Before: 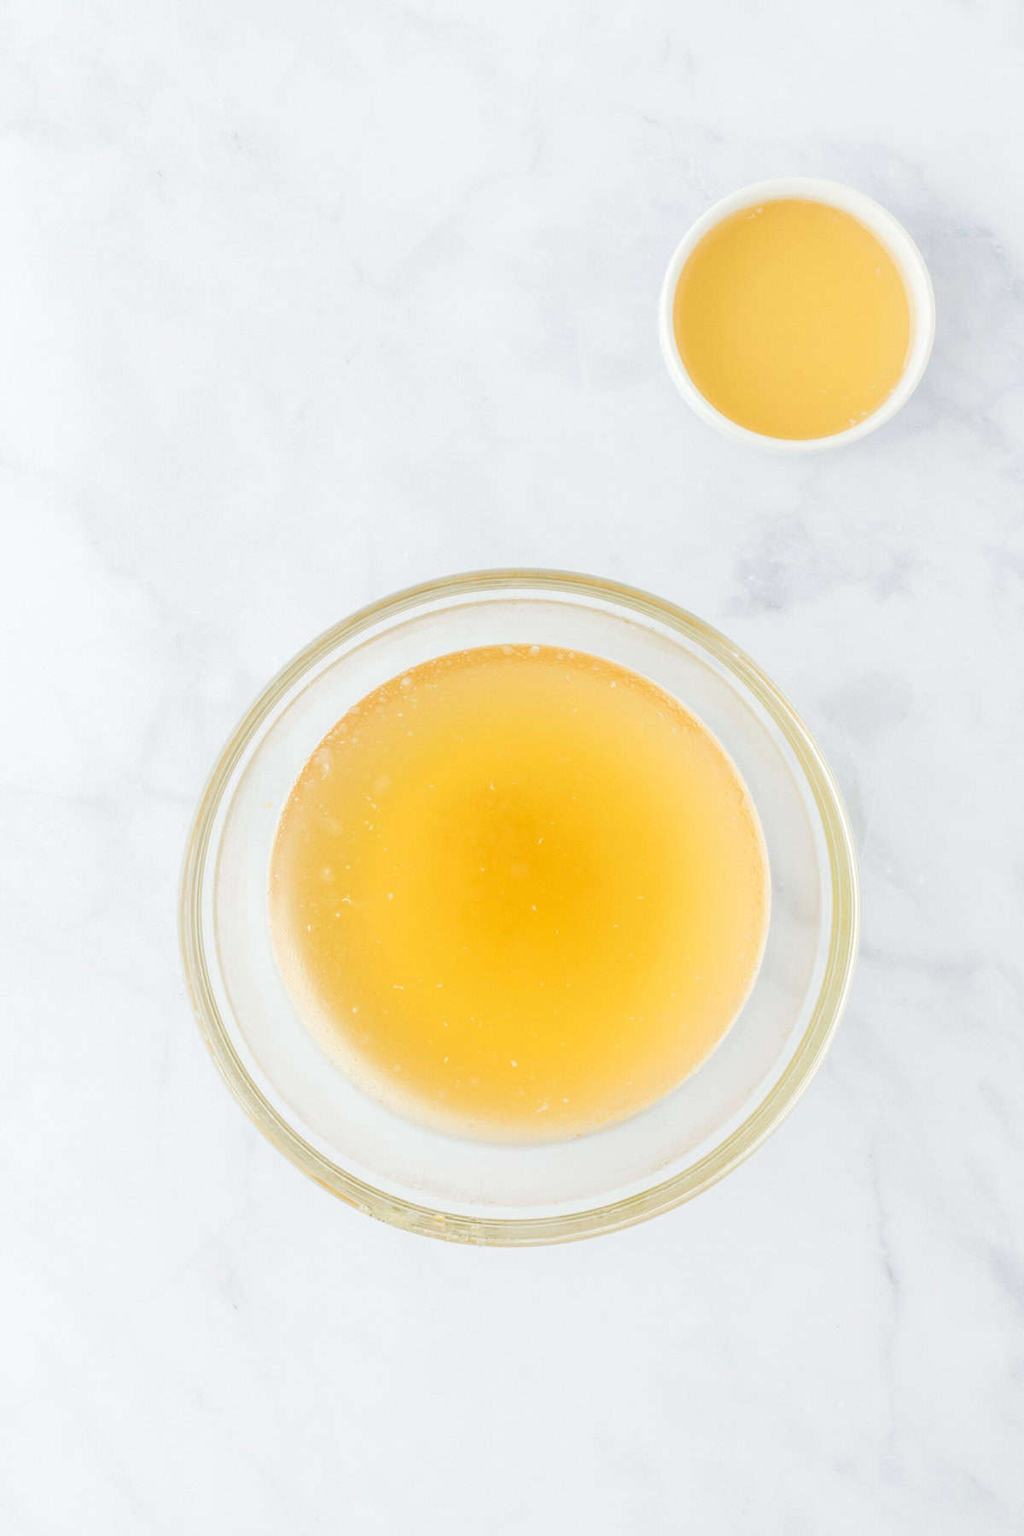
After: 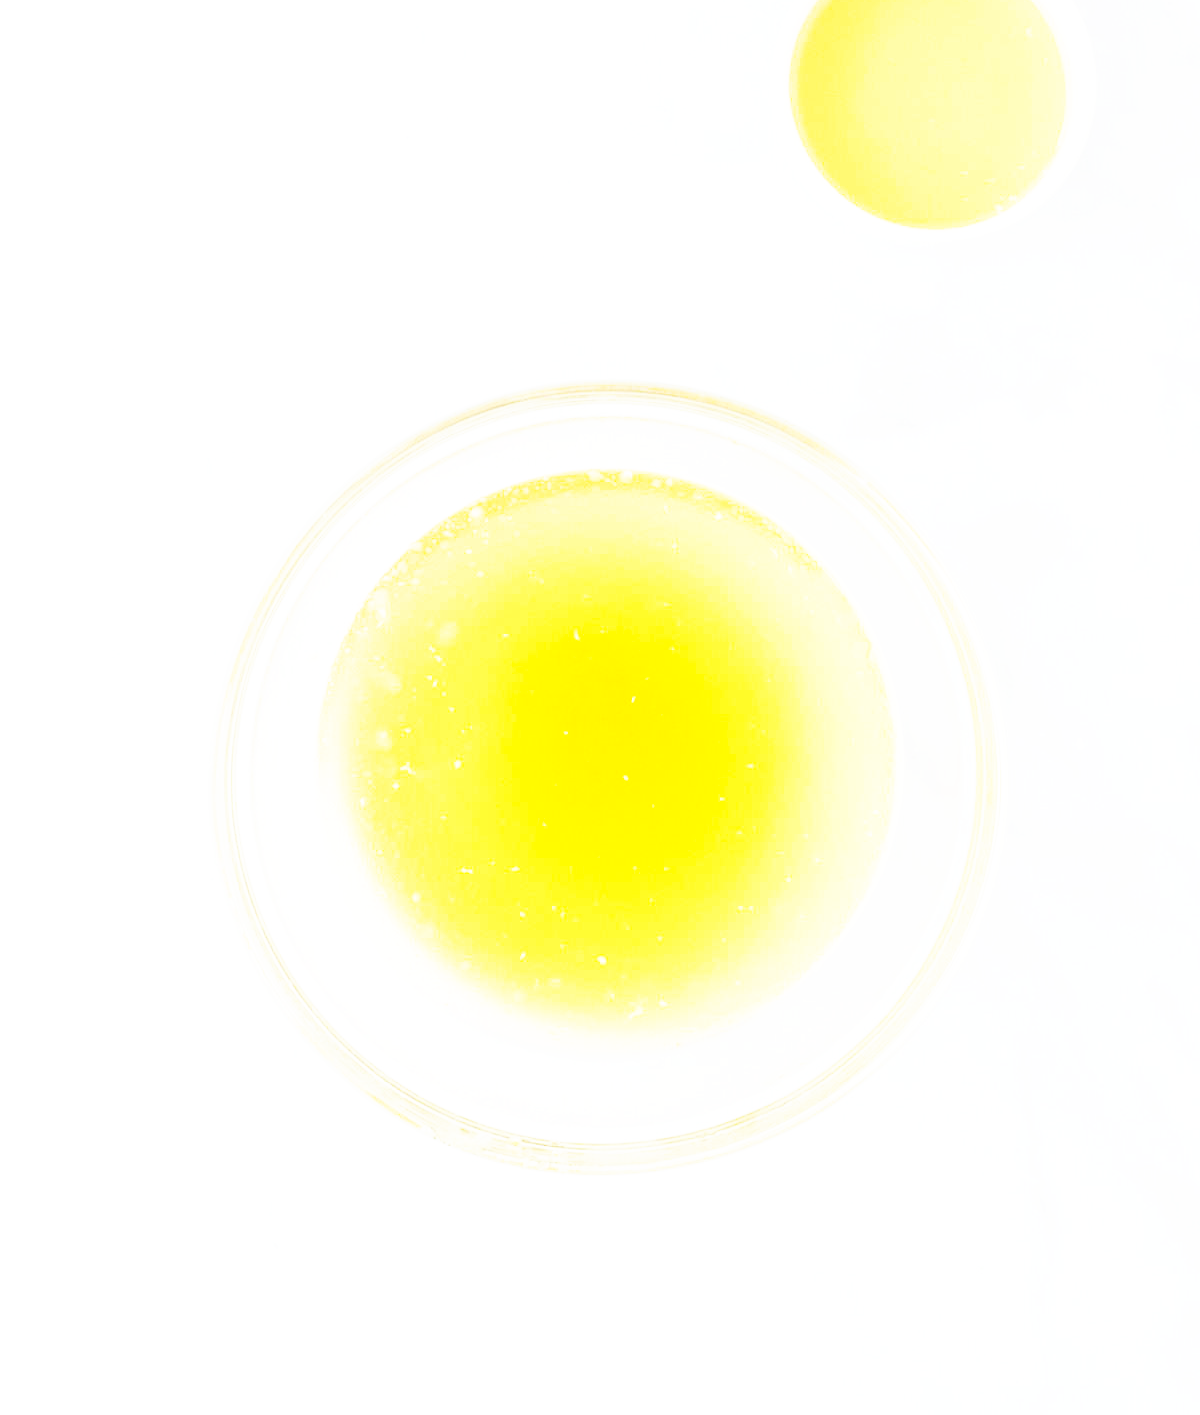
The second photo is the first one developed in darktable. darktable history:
exposure: compensate exposure bias true, compensate highlight preservation false
crop and rotate: top 15.912%, bottom 5.468%
base curve: curves: ch0 [(0, 0.015) (0.085, 0.116) (0.134, 0.298) (0.19, 0.545) (0.296, 0.764) (0.599, 0.982) (1, 1)], preserve colors none
tone curve: curves: ch0 [(0, 0) (0.915, 0.89) (1, 1)], color space Lab, linked channels, preserve colors none
